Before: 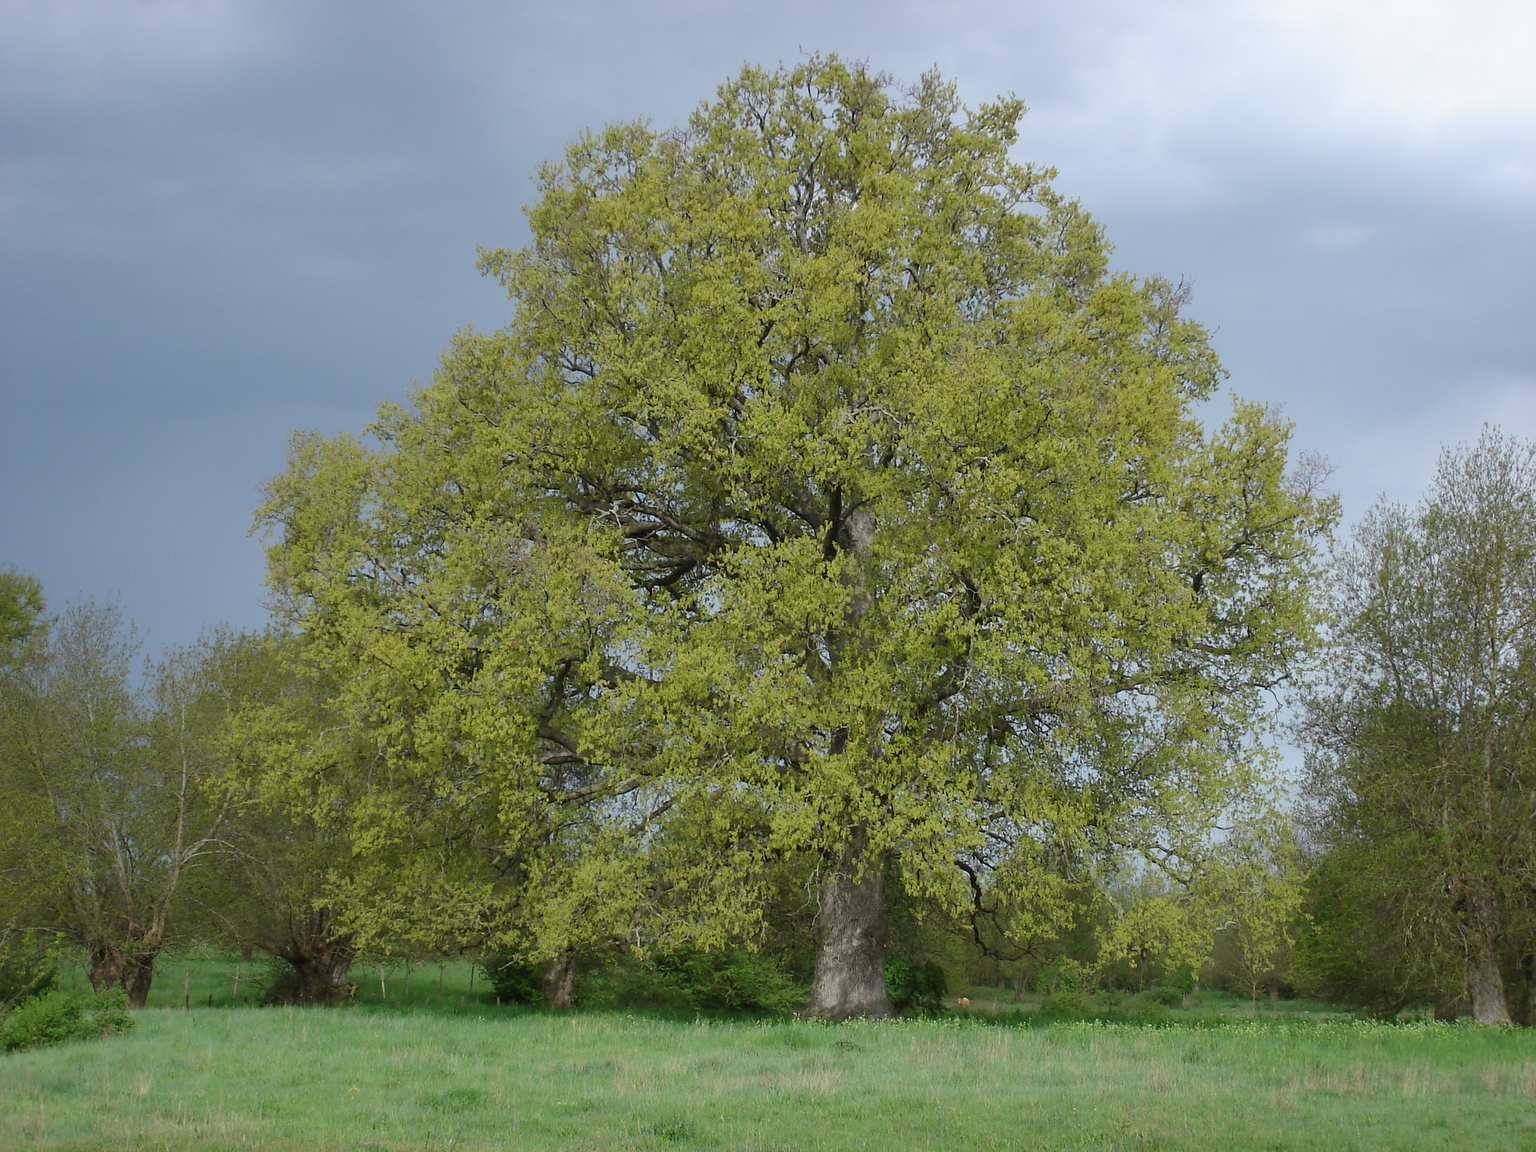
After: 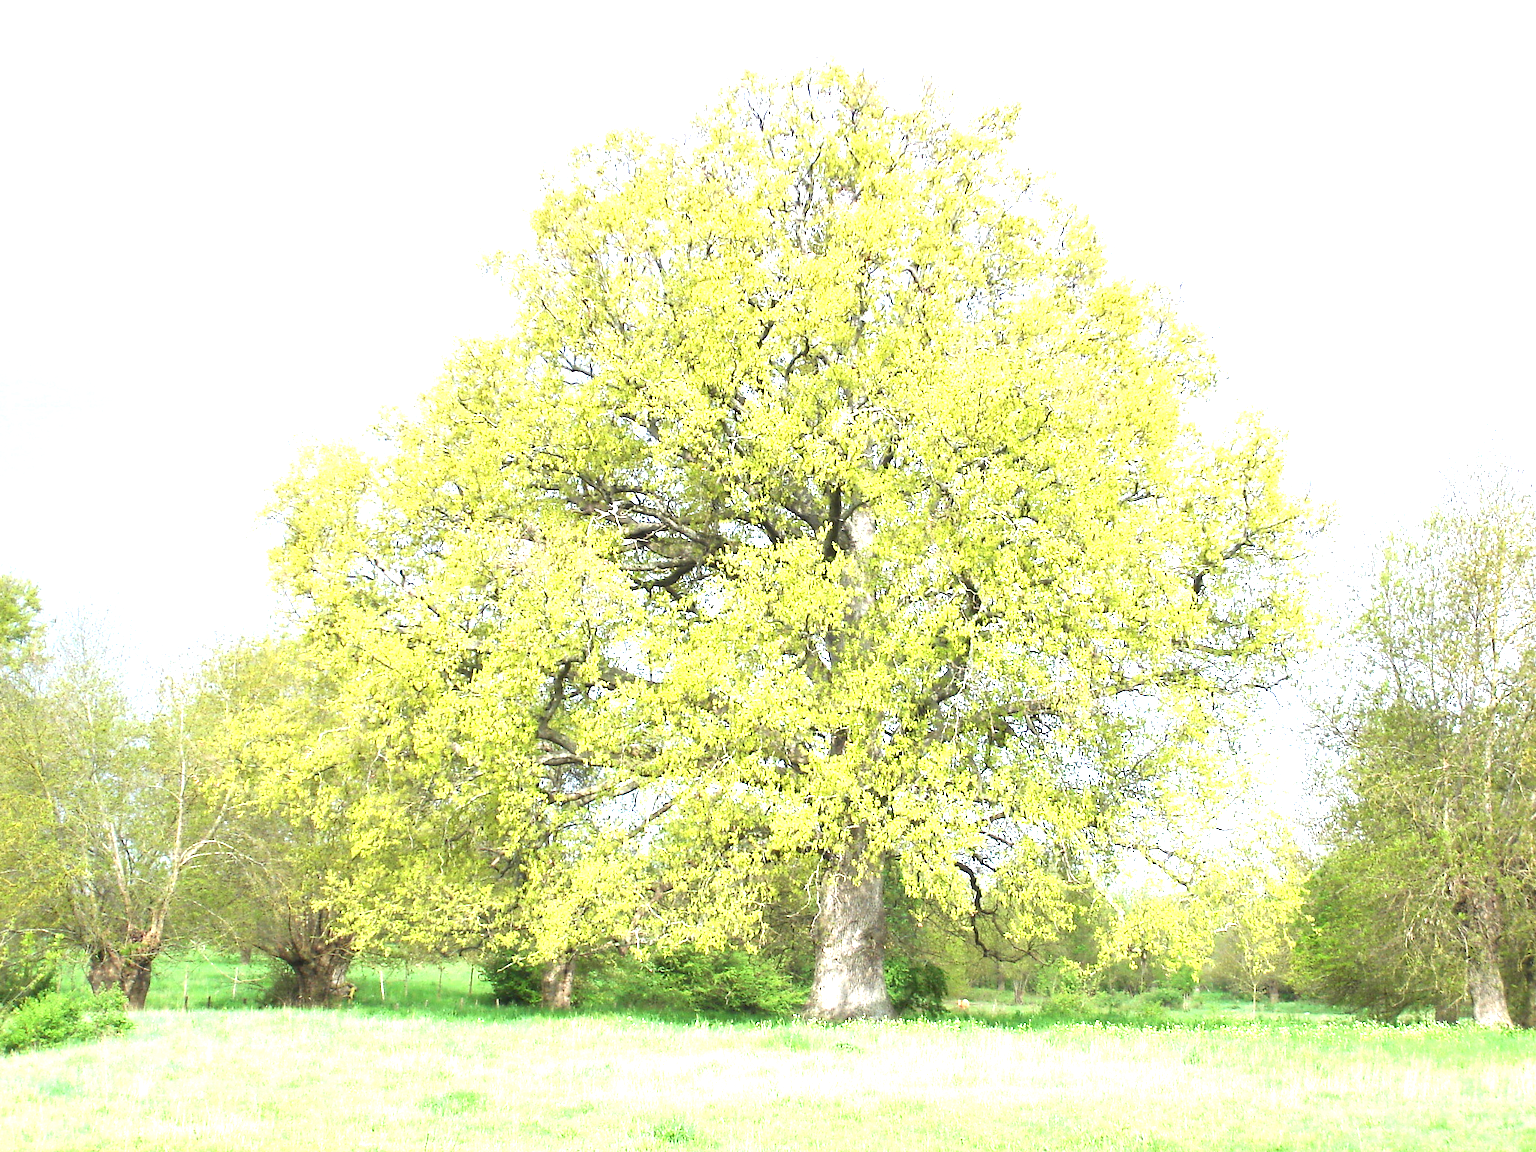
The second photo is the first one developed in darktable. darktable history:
crop and rotate: left 0.126%
exposure: black level correction 0.001, exposure 2.607 EV, compensate exposure bias true, compensate highlight preservation false
